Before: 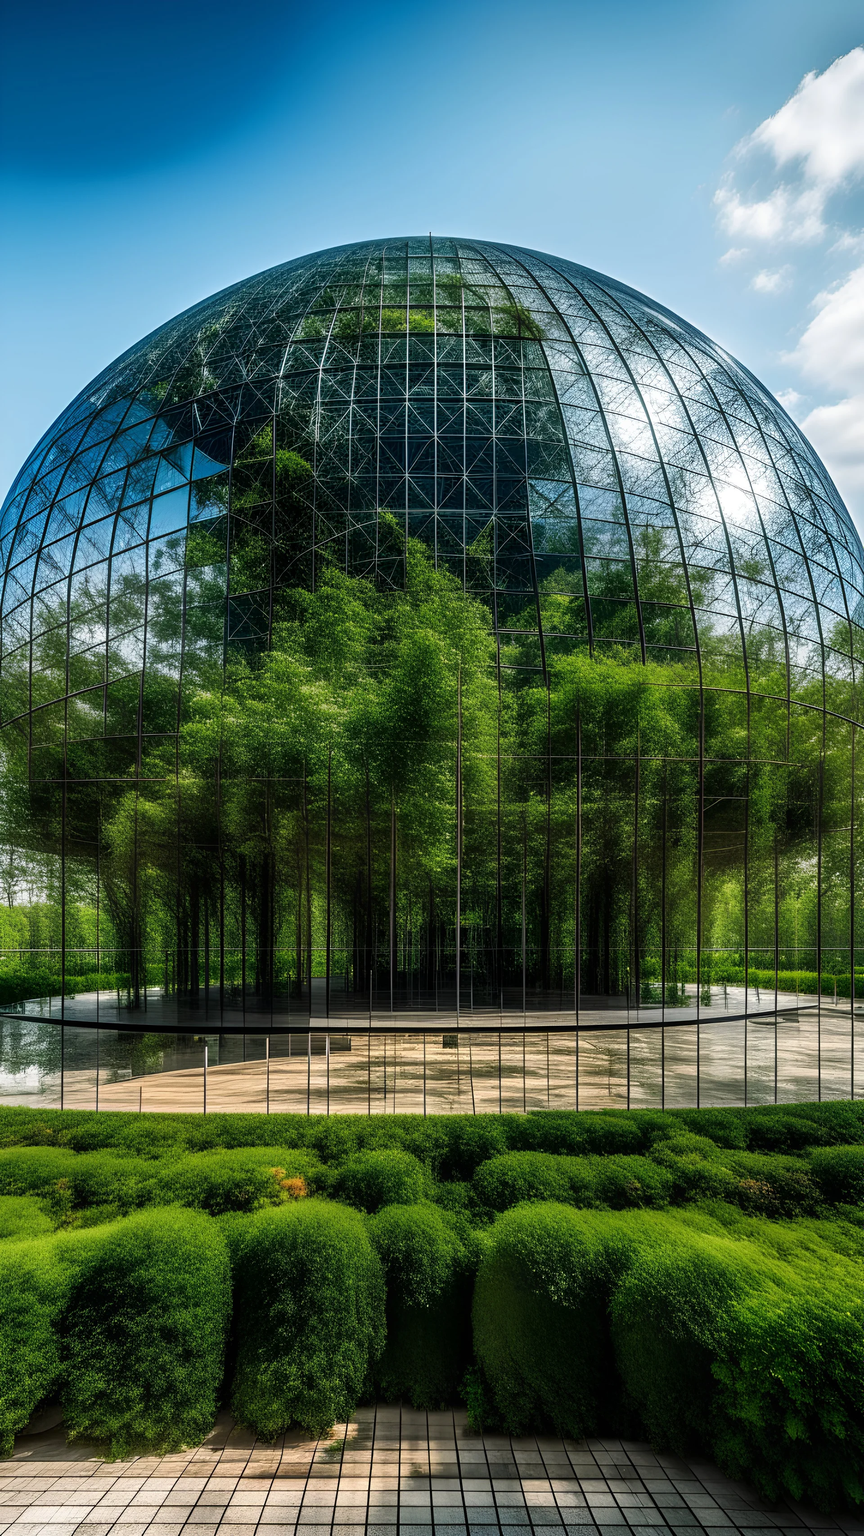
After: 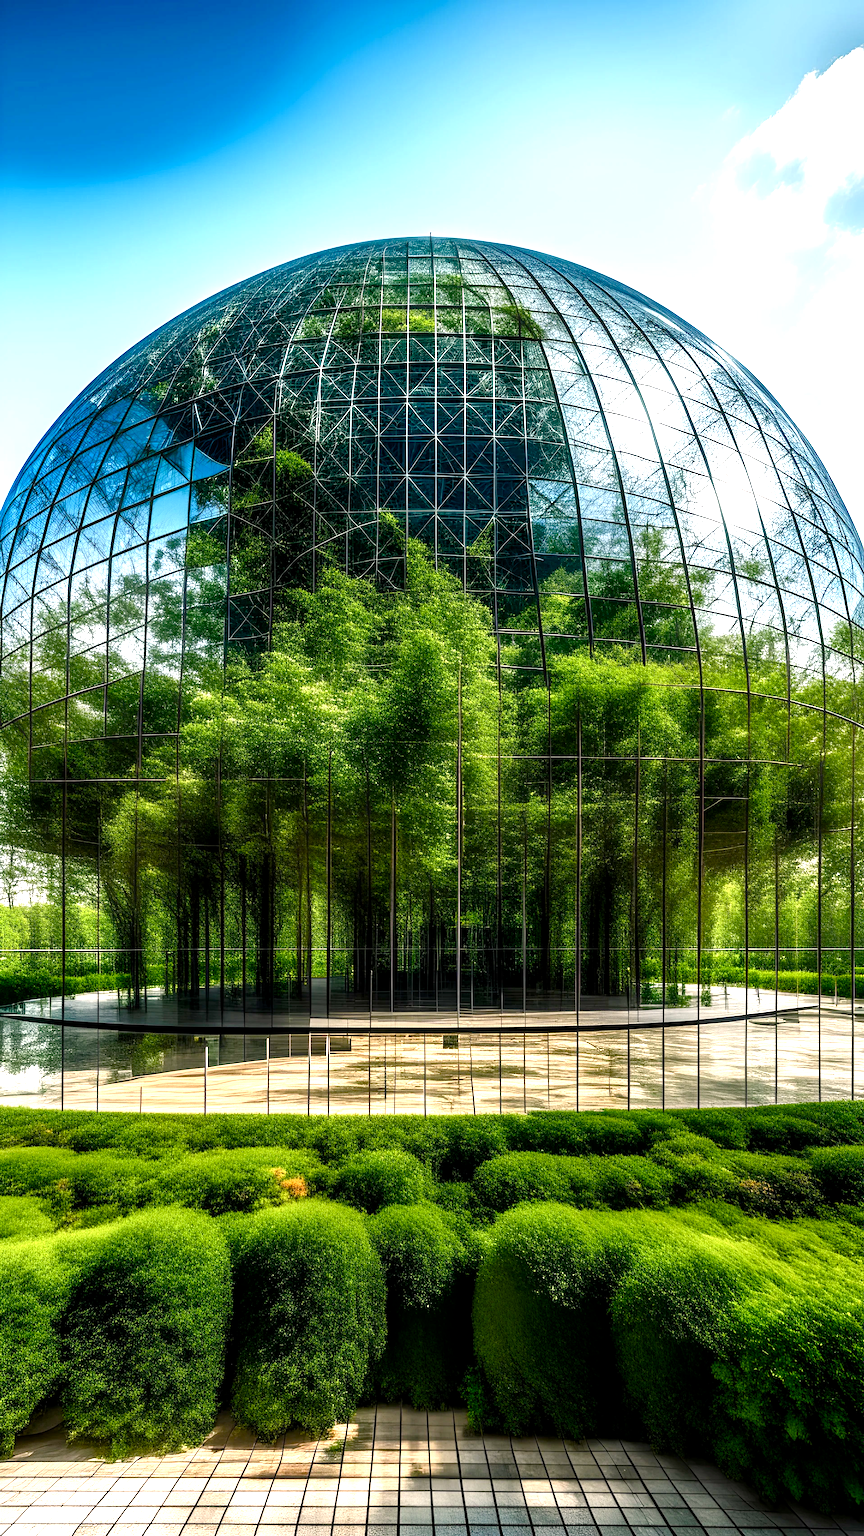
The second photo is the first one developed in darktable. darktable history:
exposure: black level correction 0.001, exposure 1 EV, compensate highlight preservation false
color balance rgb: highlights gain › chroma 1.668%, highlights gain › hue 57.51°, perceptual saturation grading › global saturation 20%, perceptual saturation grading › highlights -25.339%, perceptual saturation grading › shadows 49.254%, contrast 5.016%
